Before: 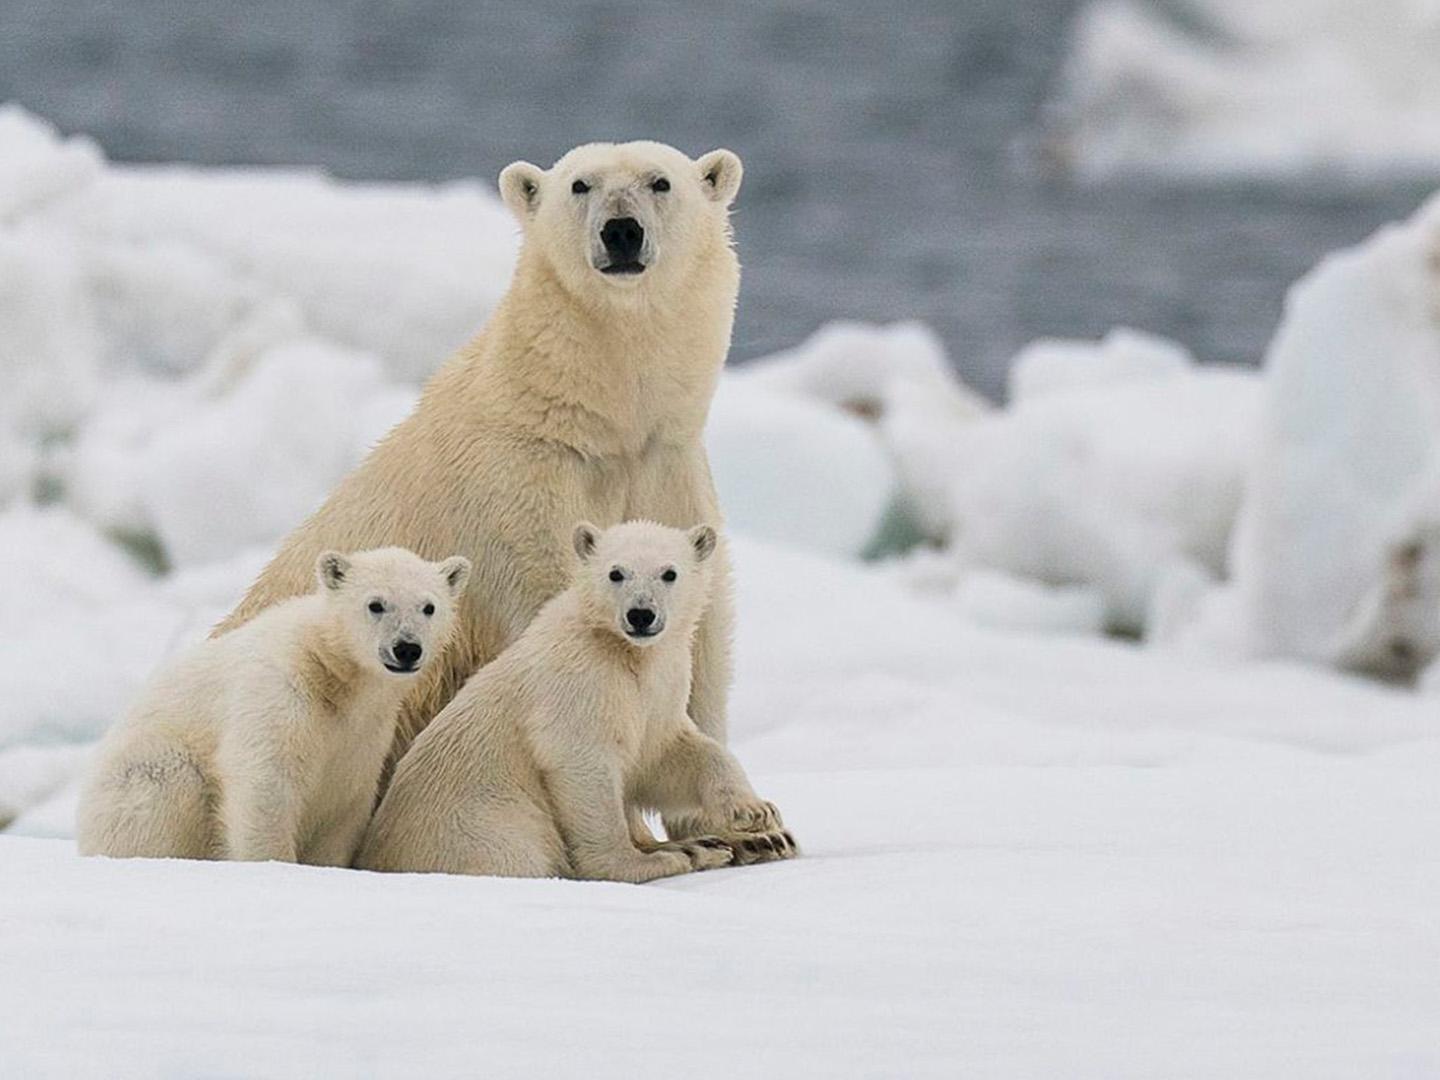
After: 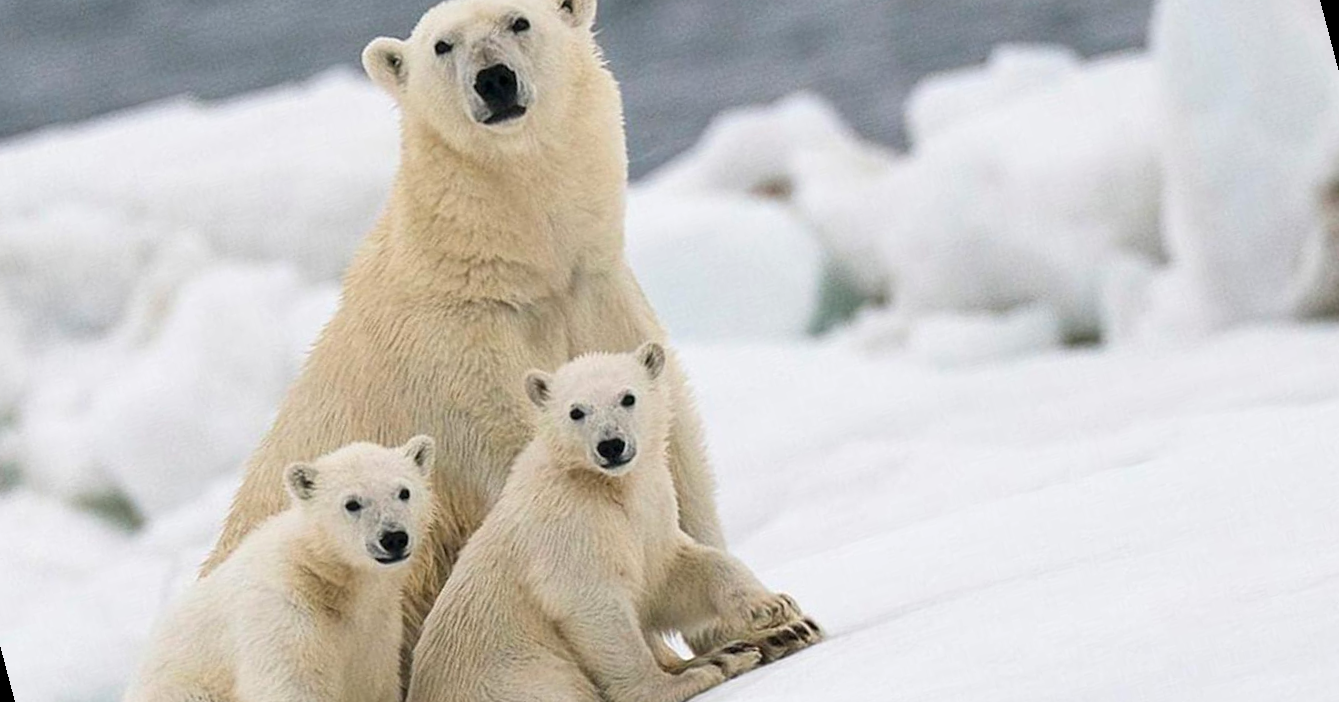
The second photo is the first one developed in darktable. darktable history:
exposure: exposure 0.2 EV, compensate highlight preservation false
rotate and perspective: rotation -14.8°, crop left 0.1, crop right 0.903, crop top 0.25, crop bottom 0.748
